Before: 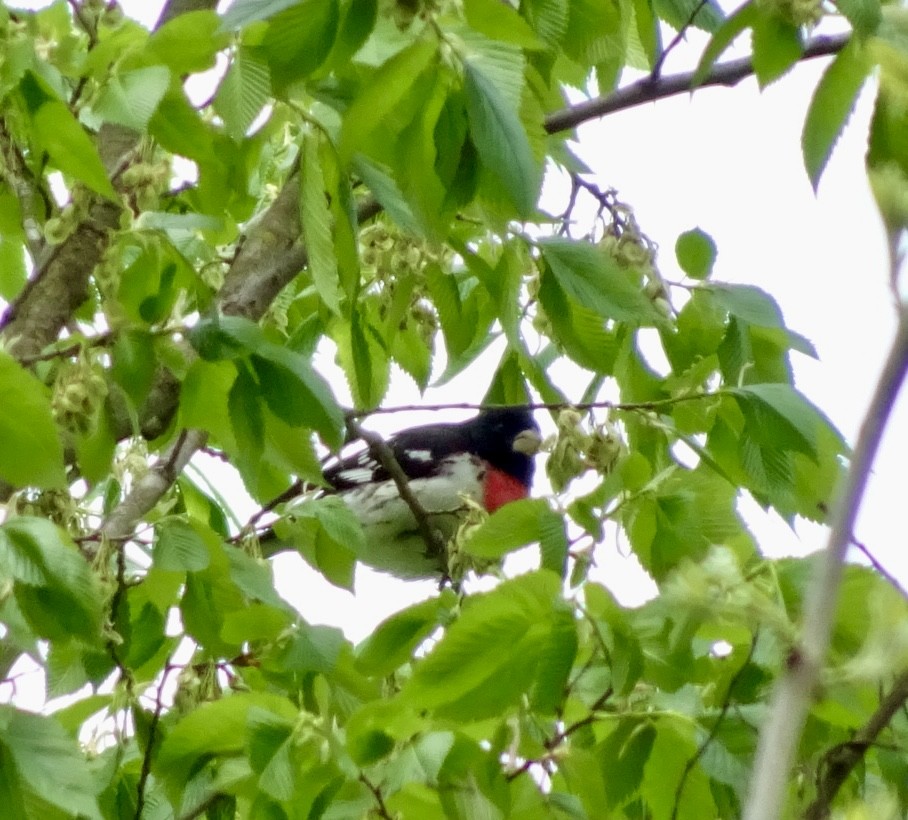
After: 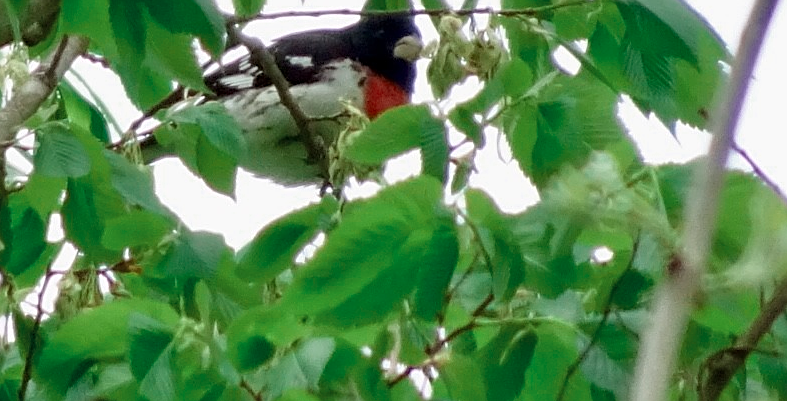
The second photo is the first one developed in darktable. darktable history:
sharpen: on, module defaults
color zones: curves: ch0 [(0, 0.5) (0.125, 0.4) (0.25, 0.5) (0.375, 0.4) (0.5, 0.4) (0.625, 0.35) (0.75, 0.35) (0.875, 0.5)]; ch1 [(0, 0.35) (0.125, 0.45) (0.25, 0.35) (0.375, 0.35) (0.5, 0.35) (0.625, 0.35) (0.75, 0.45) (0.875, 0.35)]; ch2 [(0, 0.6) (0.125, 0.5) (0.25, 0.5) (0.375, 0.6) (0.5, 0.6) (0.625, 0.5) (0.75, 0.5) (0.875, 0.5)]
crop and rotate: left 13.306%, top 48.129%, bottom 2.928%
